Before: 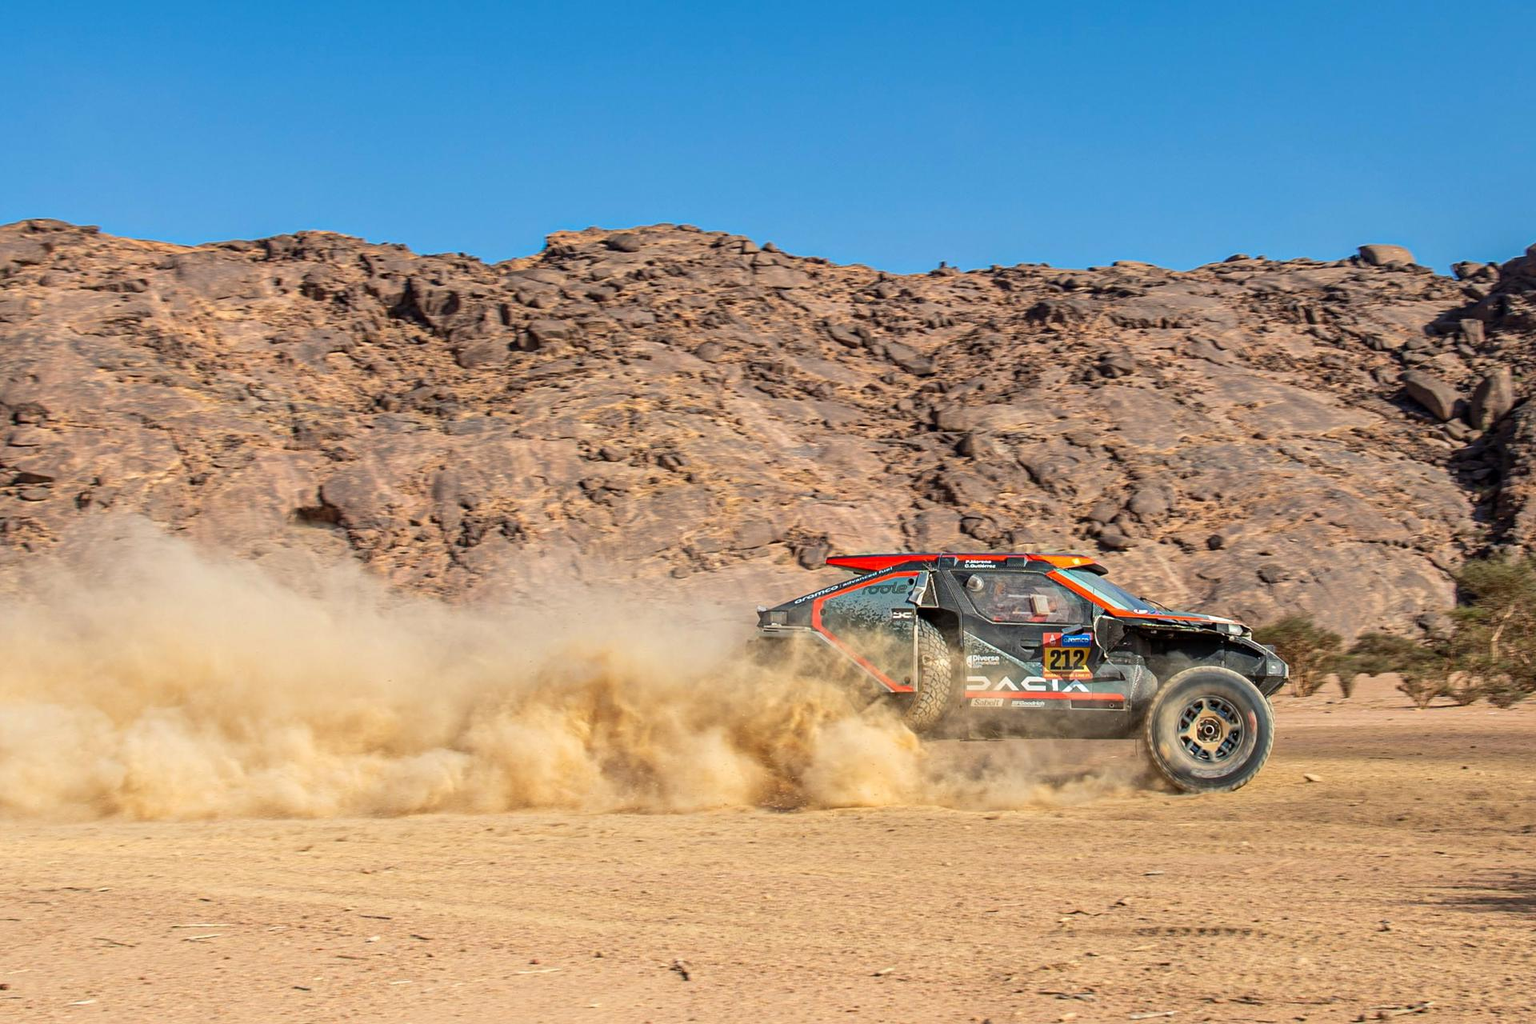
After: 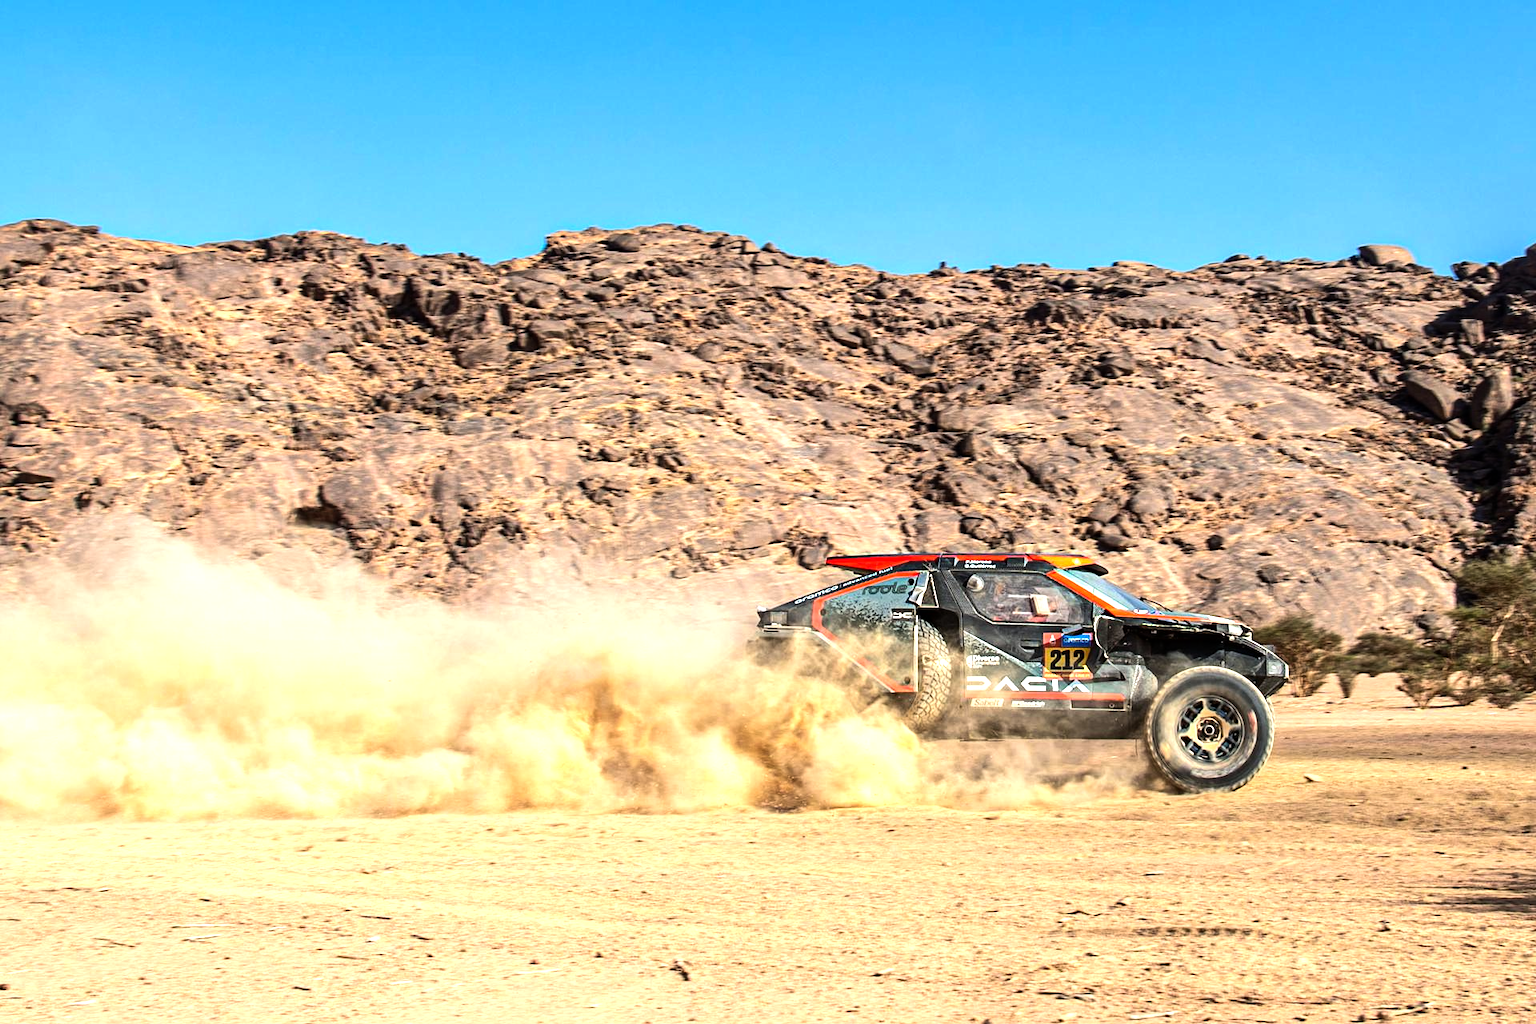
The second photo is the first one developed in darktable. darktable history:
tone equalizer: -8 EV -1.05 EV, -7 EV -1.04 EV, -6 EV -0.867 EV, -5 EV -0.577 EV, -3 EV 0.568 EV, -2 EV 0.892 EV, -1 EV 0.988 EV, +0 EV 1.05 EV, edges refinement/feathering 500, mask exposure compensation -1.57 EV, preserve details no
levels: black 0.056%
